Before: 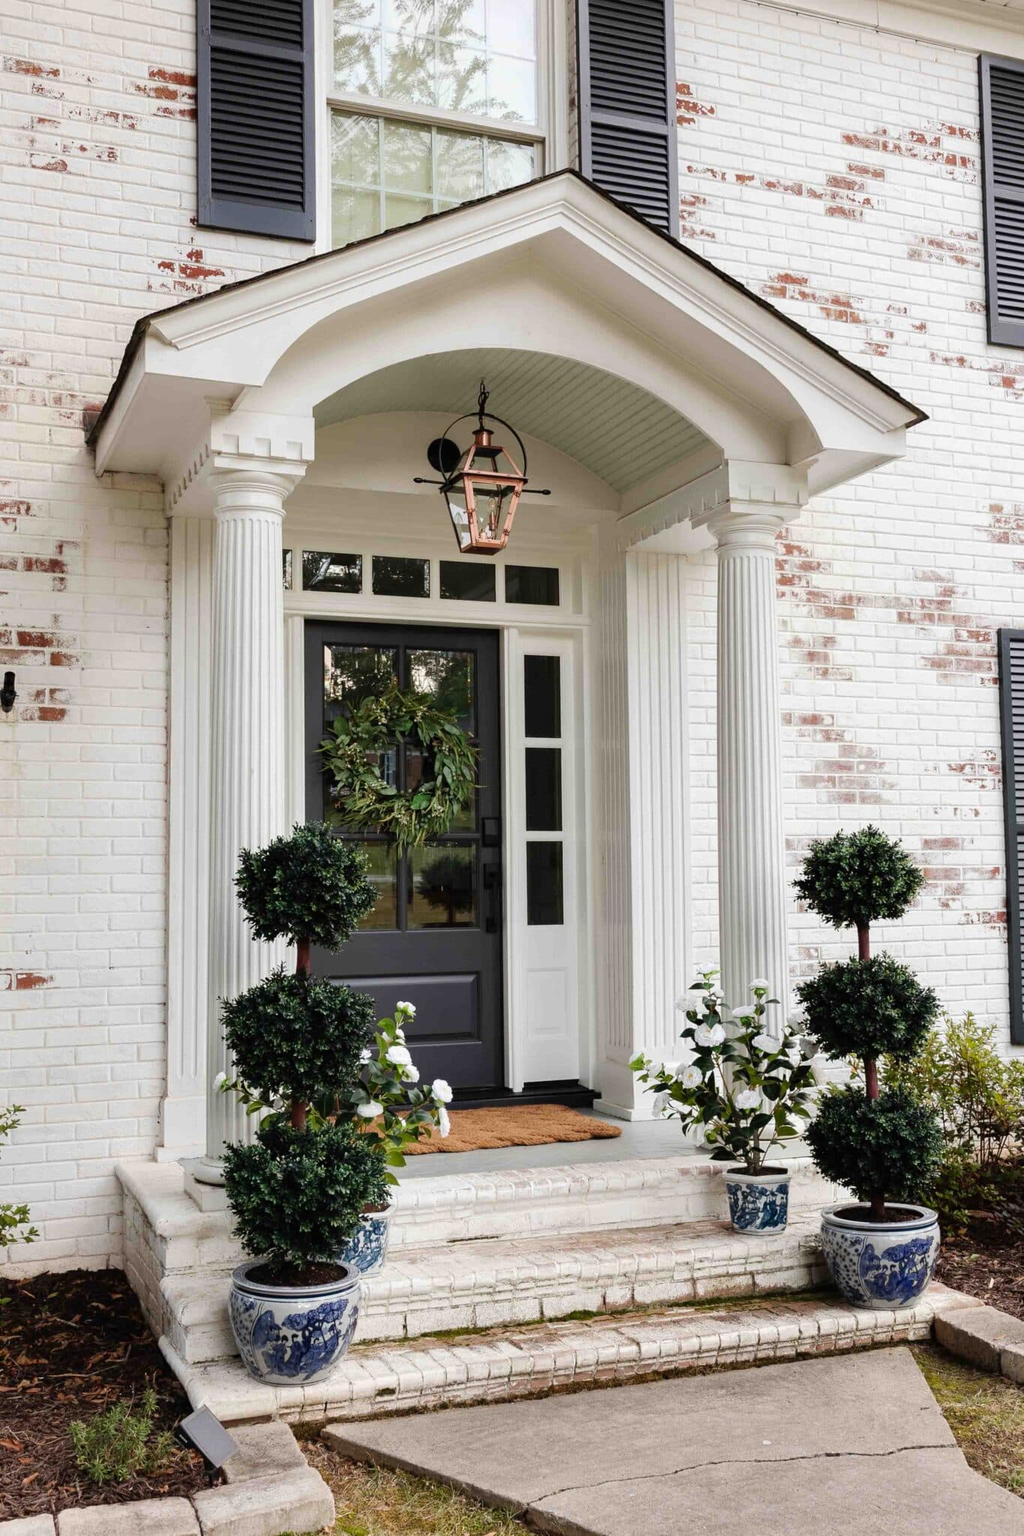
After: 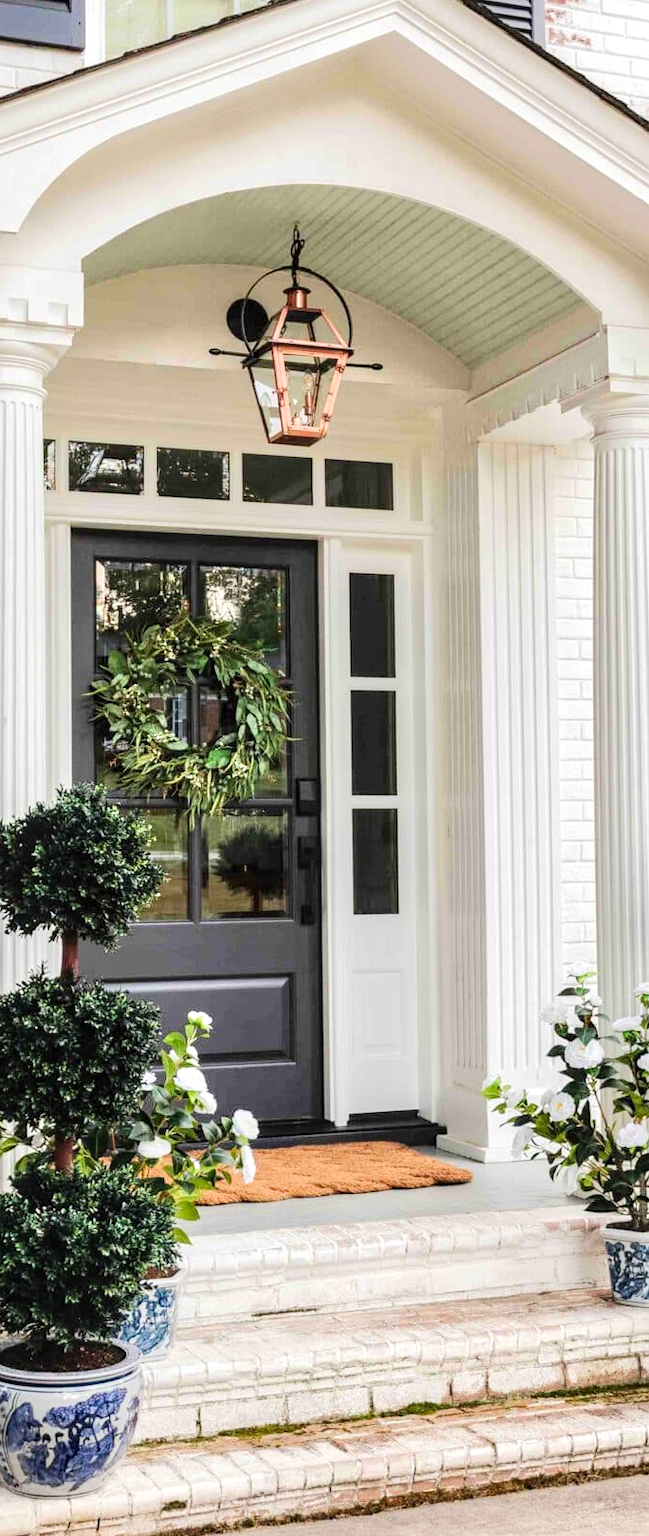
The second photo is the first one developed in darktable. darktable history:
tone equalizer: -7 EV 0.145 EV, -6 EV 0.586 EV, -5 EV 1.14 EV, -4 EV 1.32 EV, -3 EV 1.13 EV, -2 EV 0.6 EV, -1 EV 0.164 EV, edges refinement/feathering 500, mask exposure compensation -1.57 EV, preserve details guided filter
crop and rotate: angle 0.022°, left 24.273%, top 13.191%, right 25.571%, bottom 7.737%
local contrast: on, module defaults
